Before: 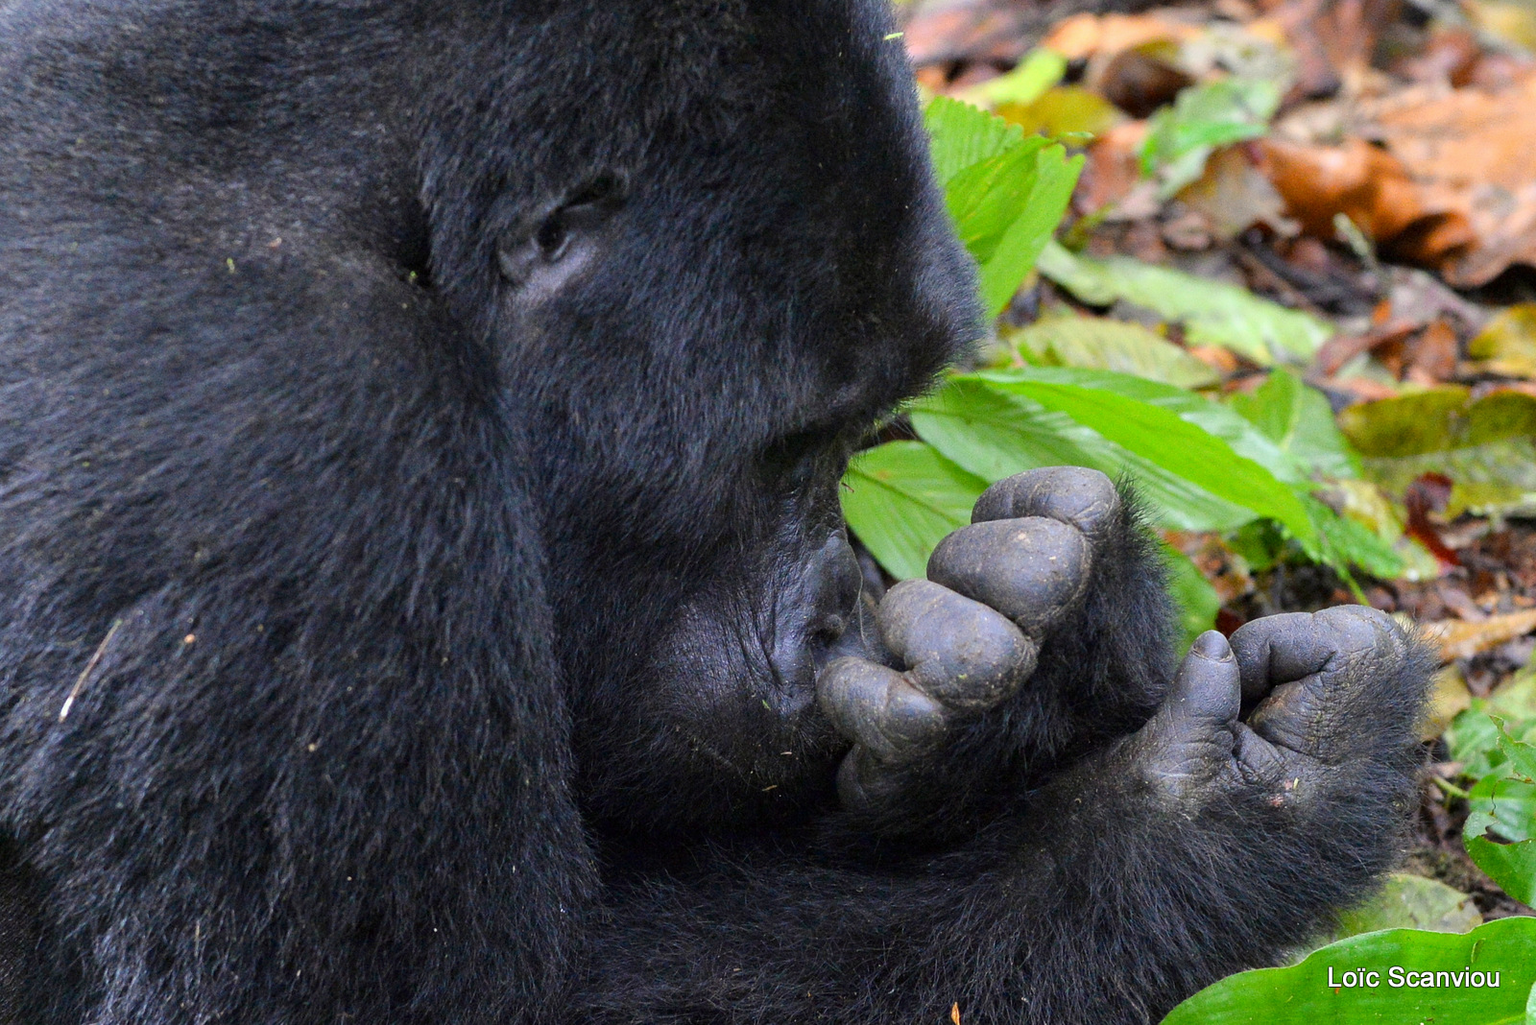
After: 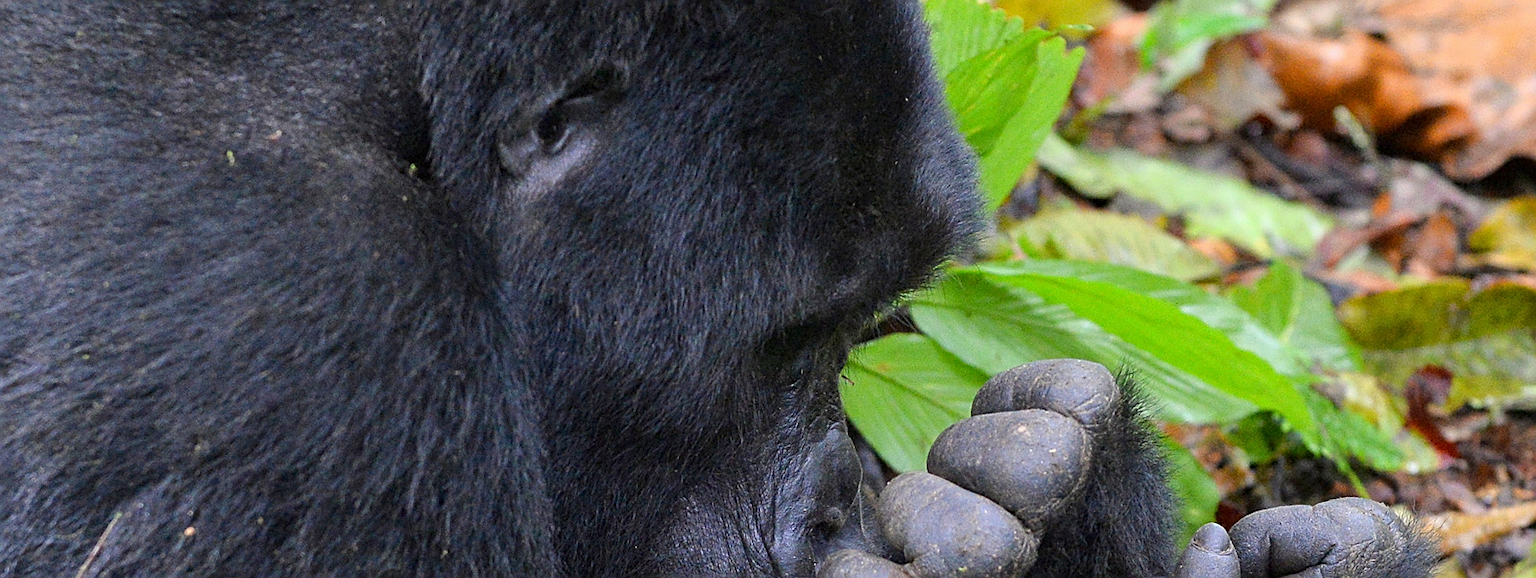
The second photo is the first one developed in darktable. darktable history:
sharpen: on, module defaults
crop and rotate: top 10.512%, bottom 32.948%
